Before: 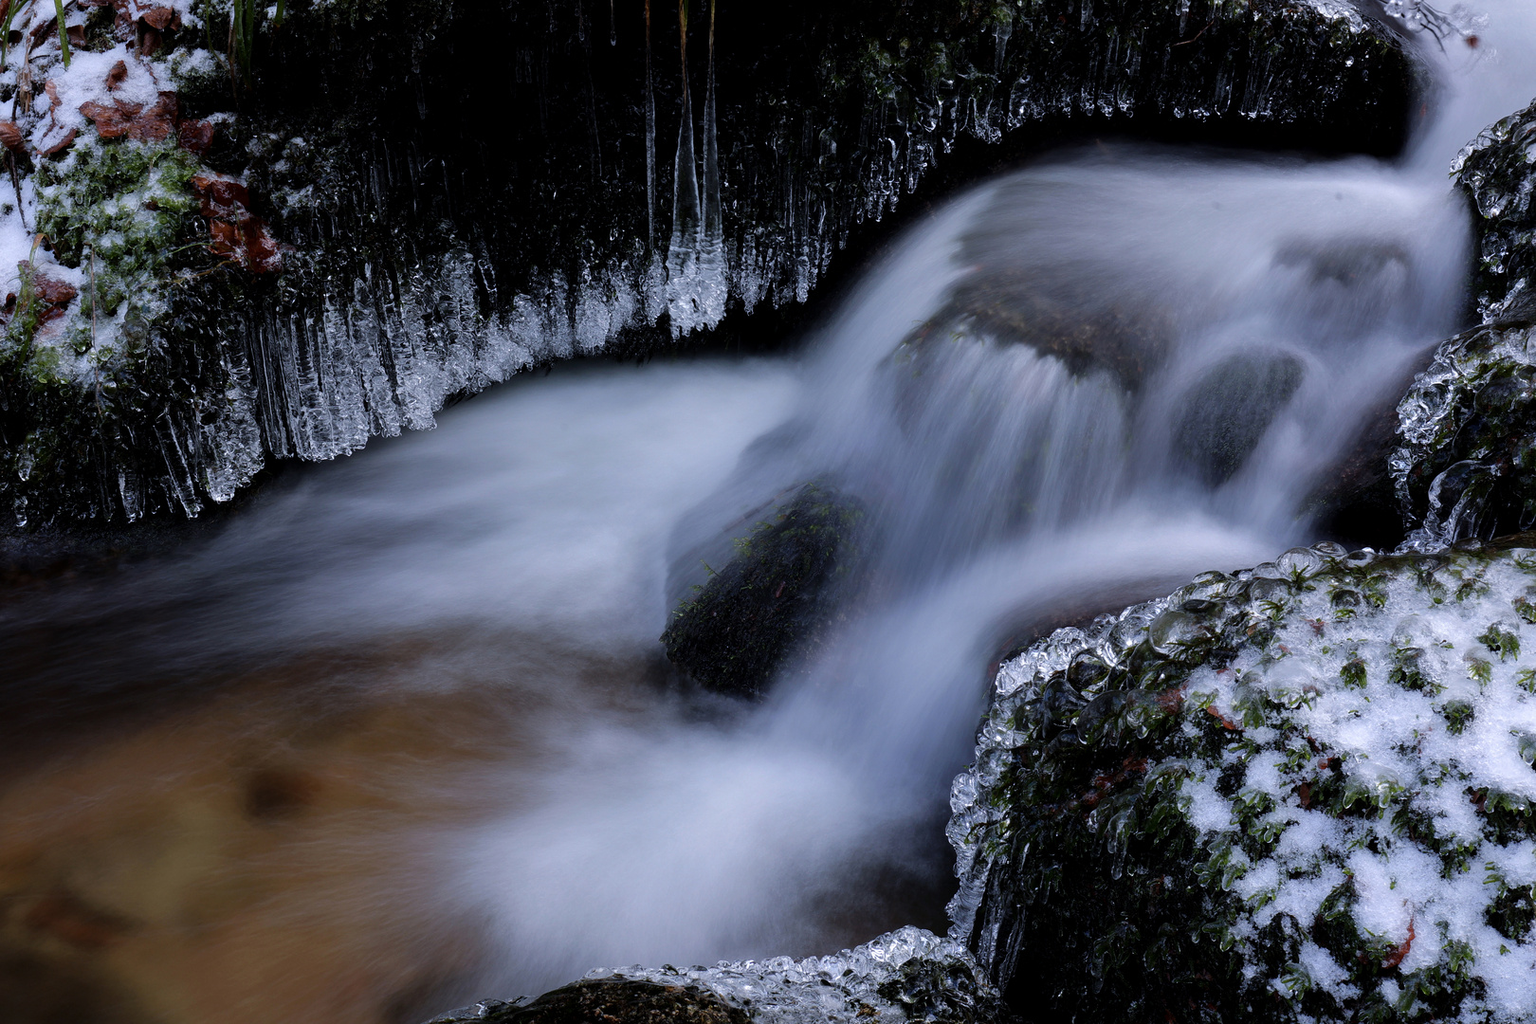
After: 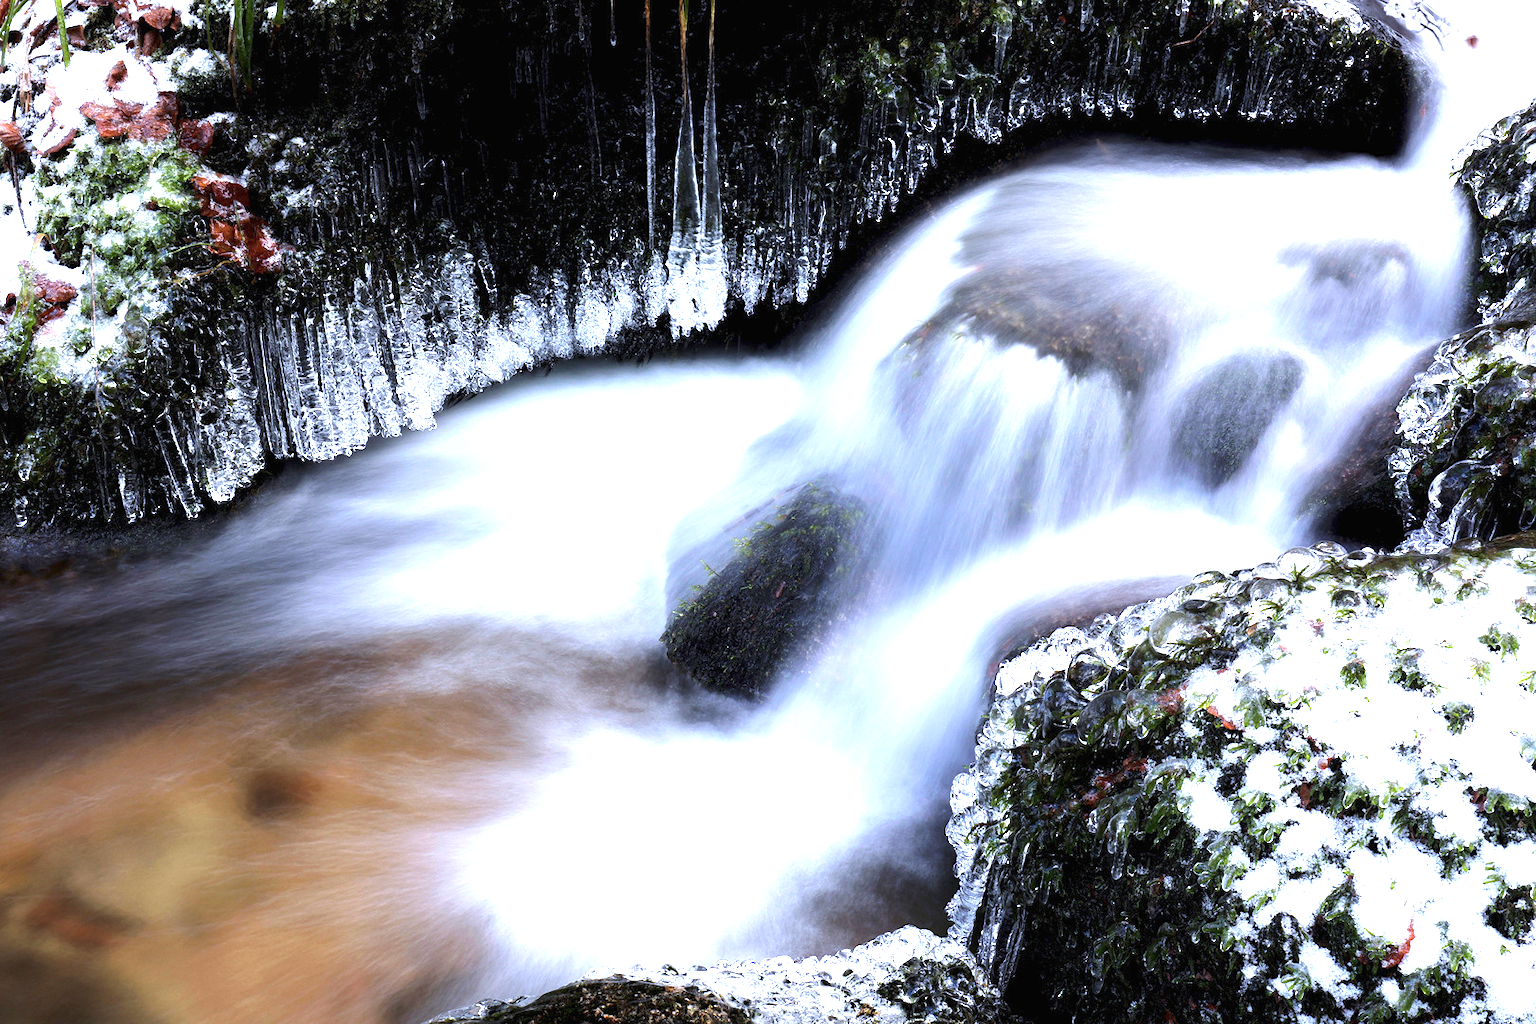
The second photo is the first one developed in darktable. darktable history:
exposure: black level correction 0, exposure 1.892 EV, compensate exposure bias true, compensate highlight preservation false
